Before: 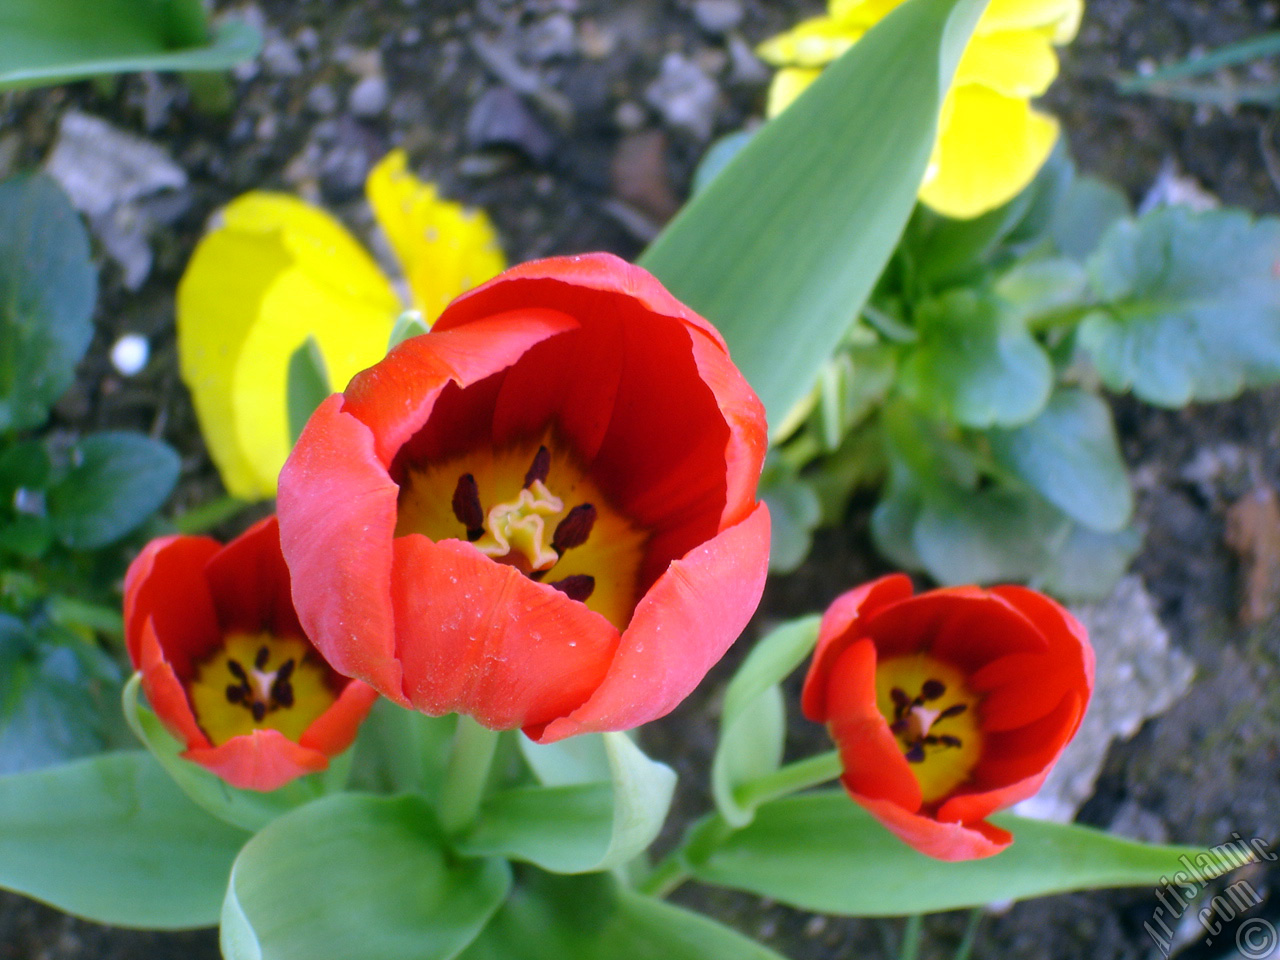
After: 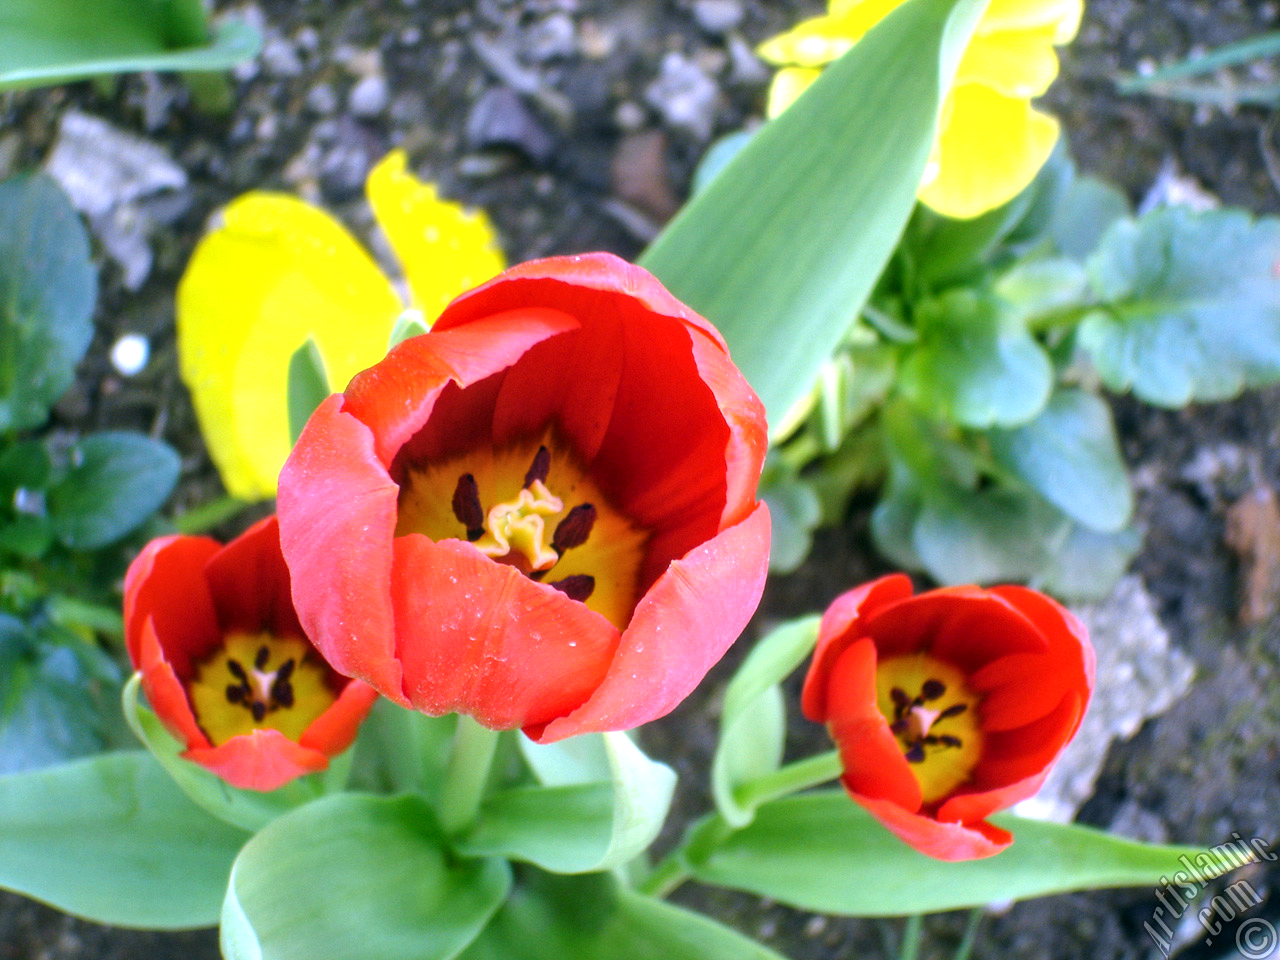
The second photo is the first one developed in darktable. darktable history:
local contrast: on, module defaults
exposure: black level correction 0, exposure 0.692 EV, compensate exposure bias true, compensate highlight preservation false
levels: levels [0, 0.51, 1]
